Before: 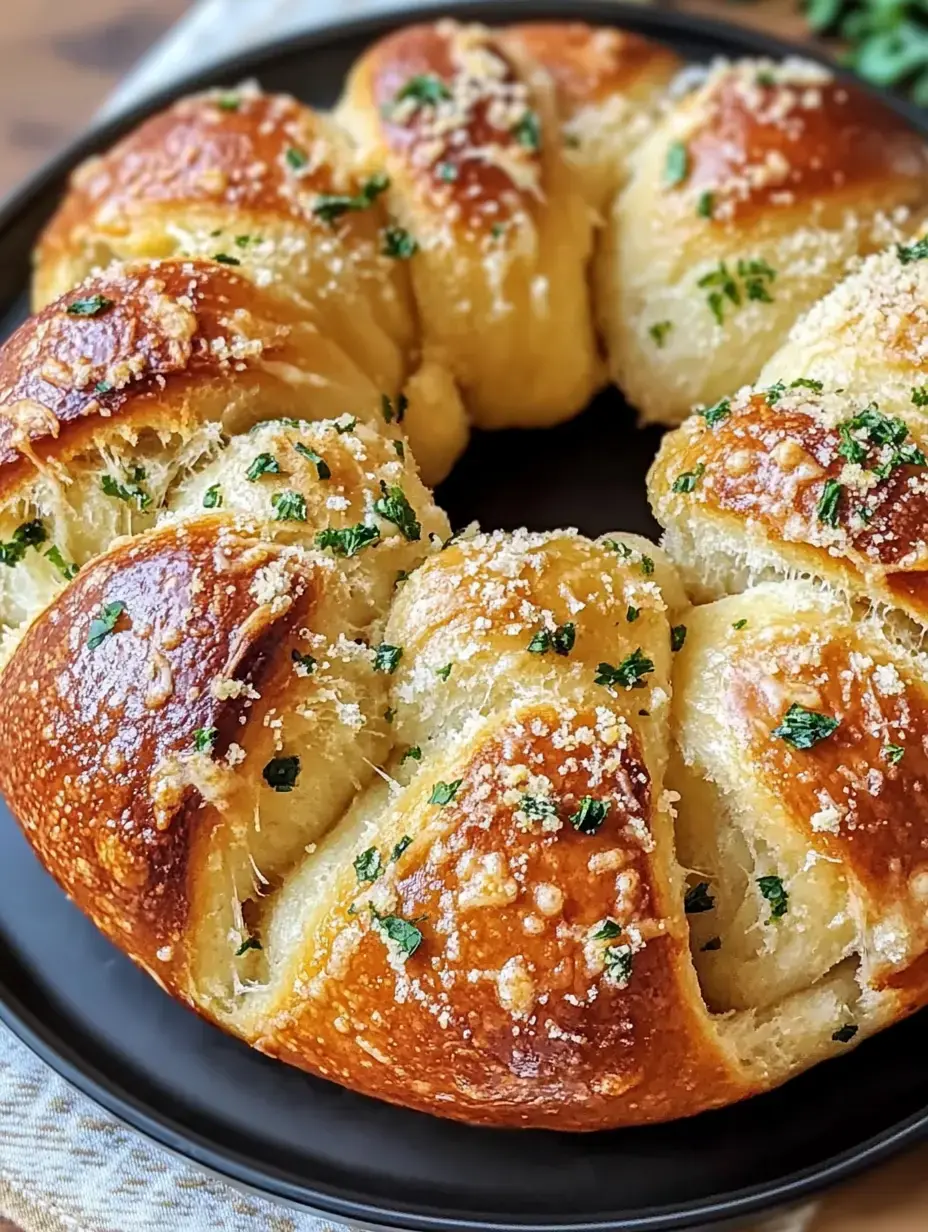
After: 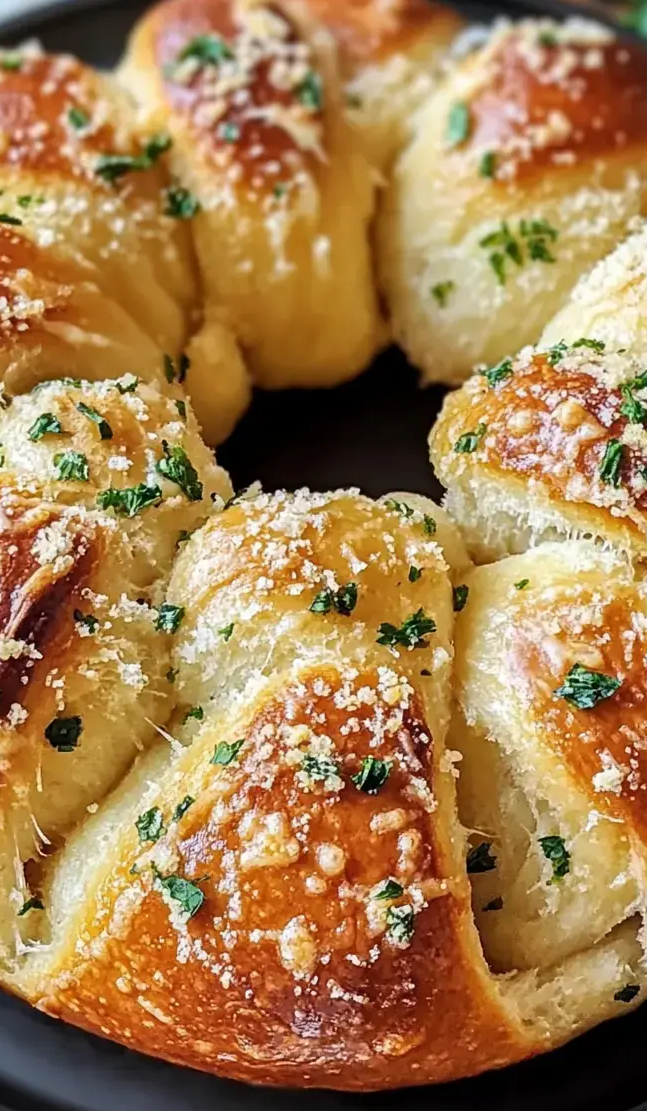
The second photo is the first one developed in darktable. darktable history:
crop and rotate: left 23.581%, top 3.322%, right 6.694%, bottom 6.445%
